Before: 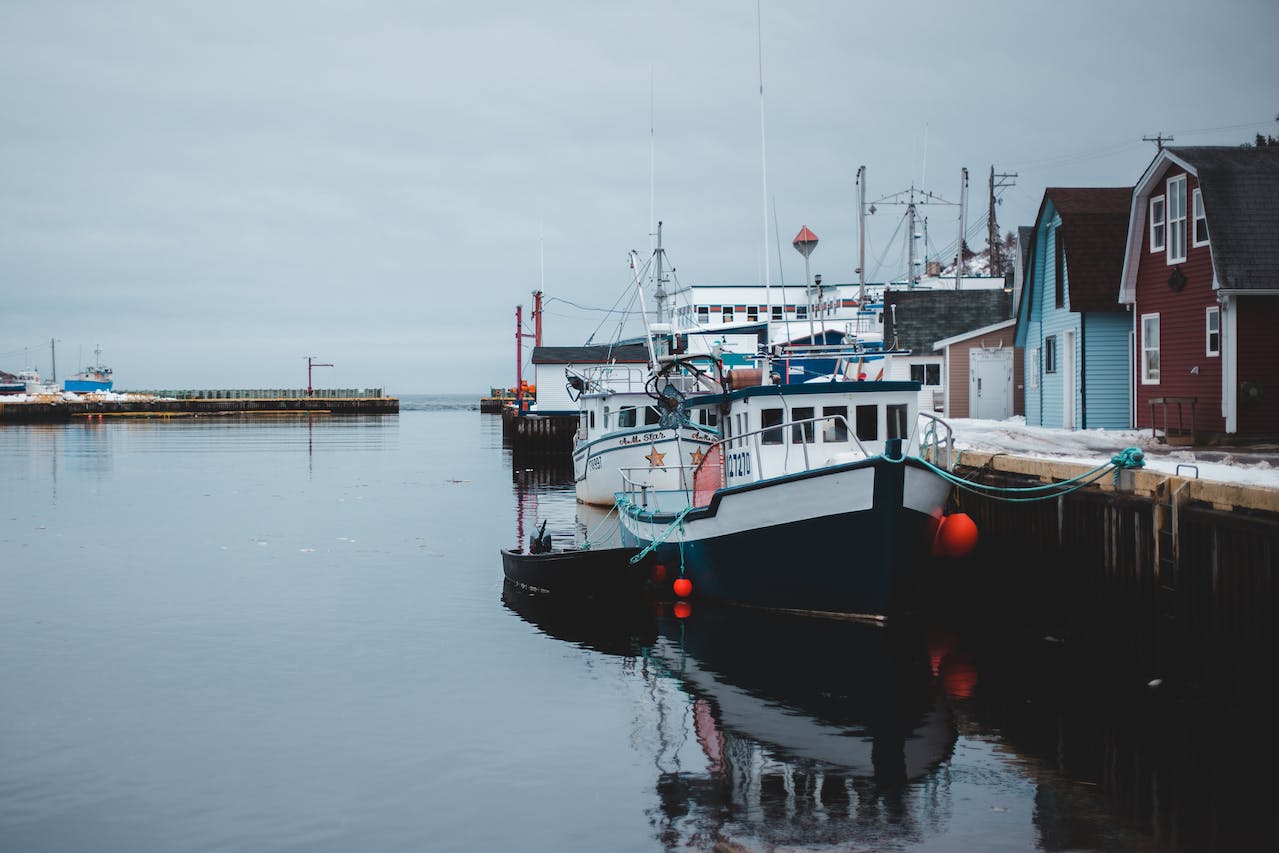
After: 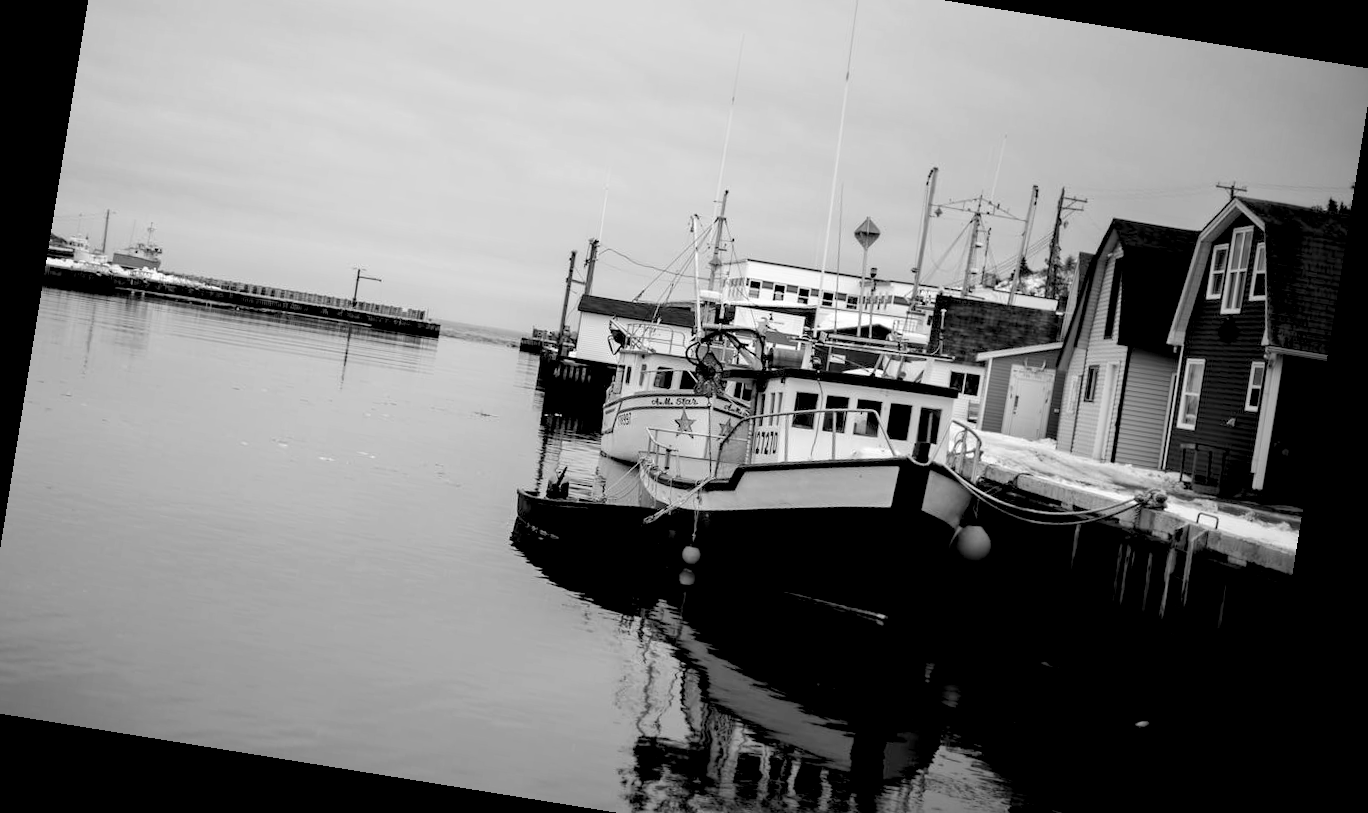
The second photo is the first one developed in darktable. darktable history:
crop and rotate: left 1.814%, top 12.818%, right 0.25%, bottom 9.225%
monochrome: a 16.01, b -2.65, highlights 0.52
rotate and perspective: rotation 9.12°, automatic cropping off
exposure: black level correction 0.025, exposure 0.182 EV, compensate highlight preservation false
